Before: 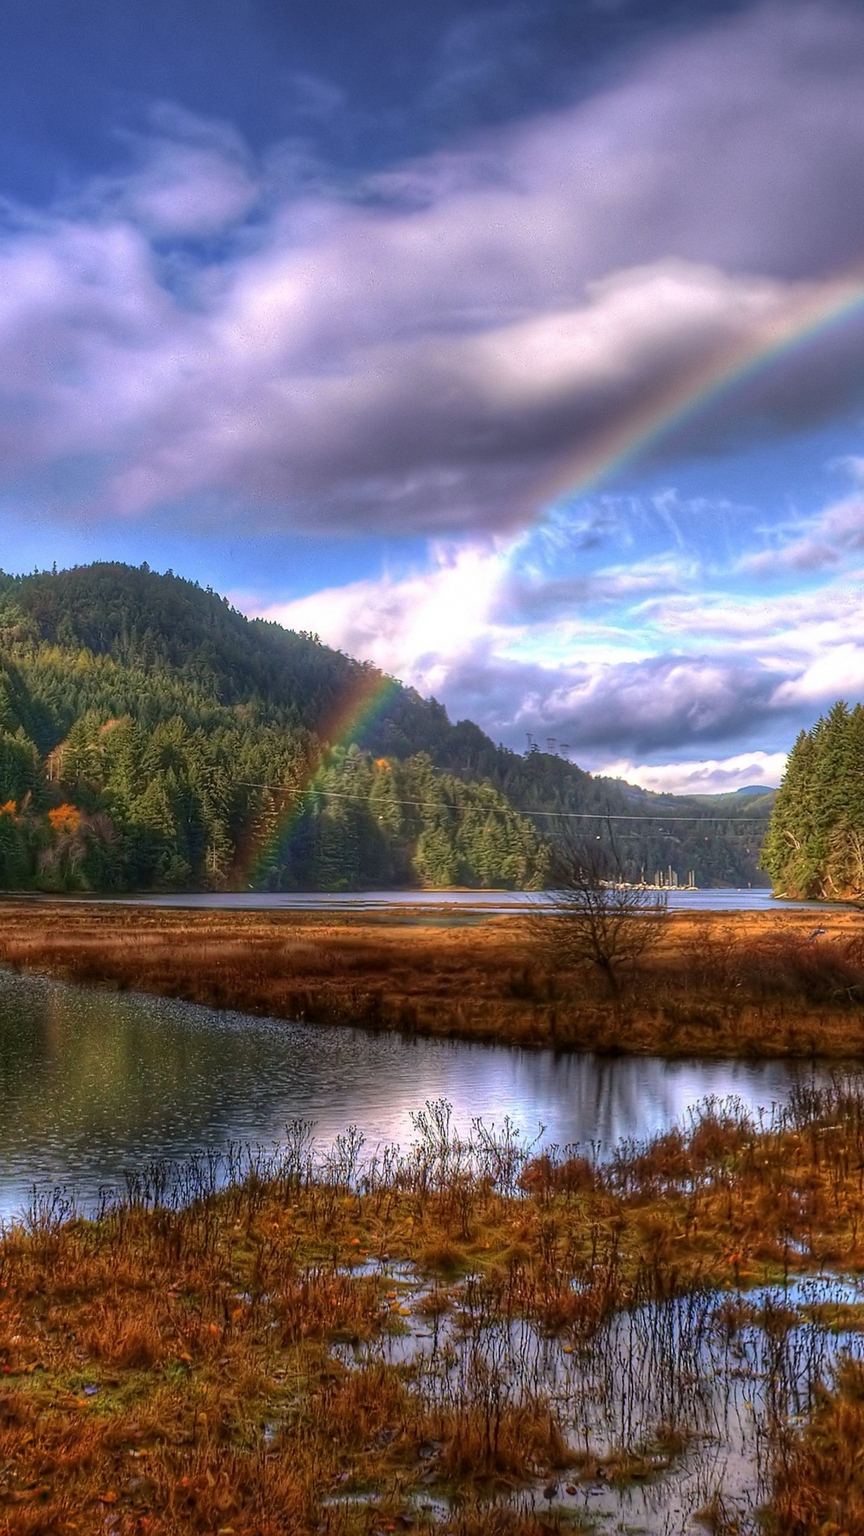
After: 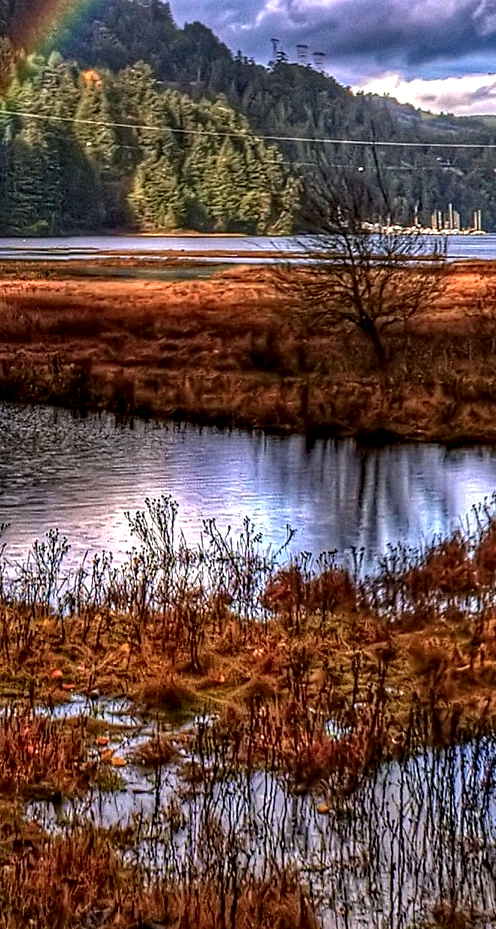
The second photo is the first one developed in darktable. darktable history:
crop: left 35.901%, top 45.732%, right 18.127%, bottom 5.883%
color zones: curves: ch1 [(0.309, 0.524) (0.41, 0.329) (0.508, 0.509)]; ch2 [(0.25, 0.457) (0.75, 0.5)]
contrast equalizer: y [[0.5, 0.542, 0.583, 0.625, 0.667, 0.708], [0.5 ×6], [0.5 ×6], [0 ×6], [0 ×6]]
haze removal: adaptive false
local contrast: on, module defaults
